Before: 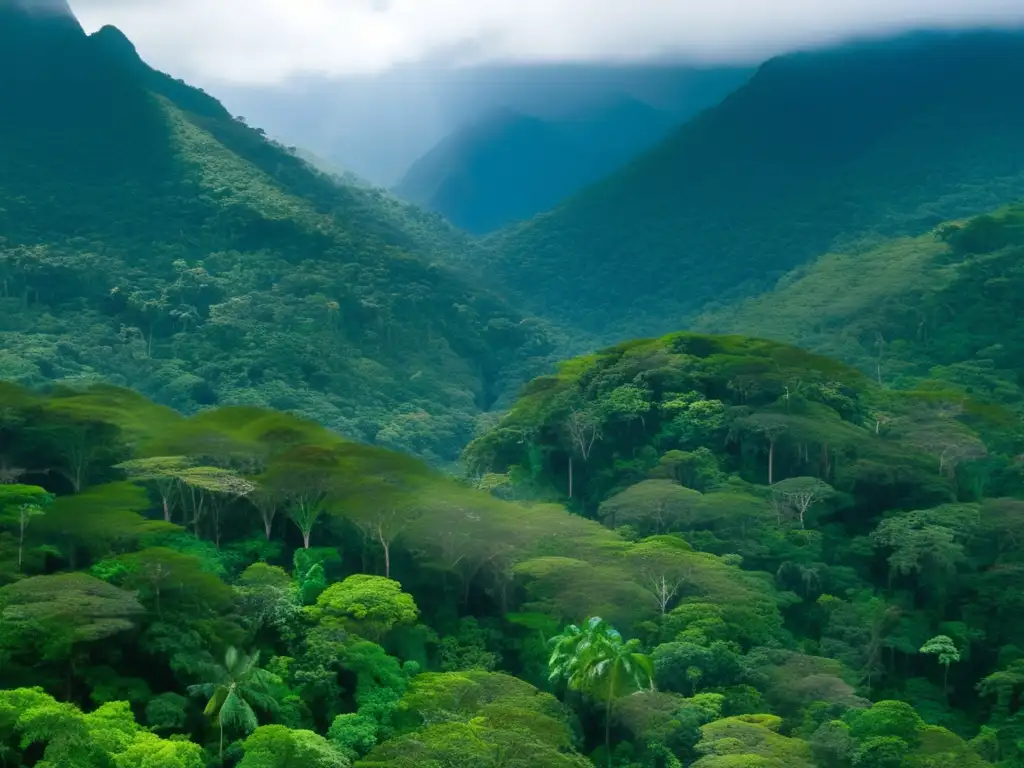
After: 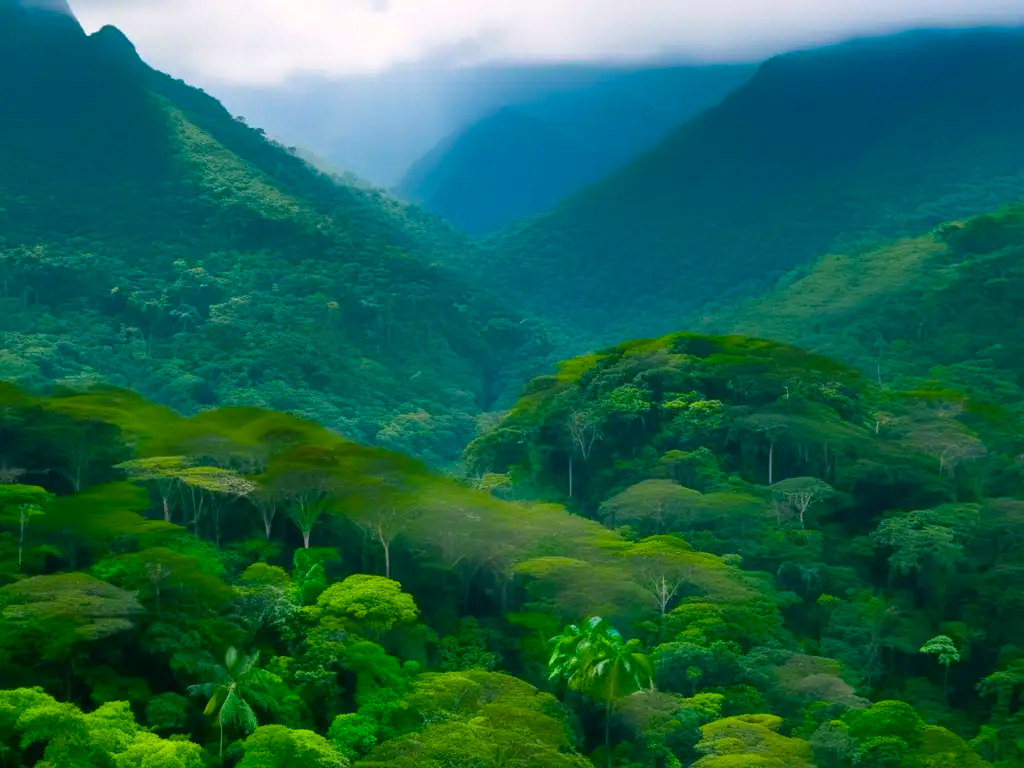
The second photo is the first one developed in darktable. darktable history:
color balance rgb: highlights gain › chroma 0.93%, highlights gain › hue 26.58°, perceptual saturation grading › global saturation 38.986%, global vibrance 15.319%
